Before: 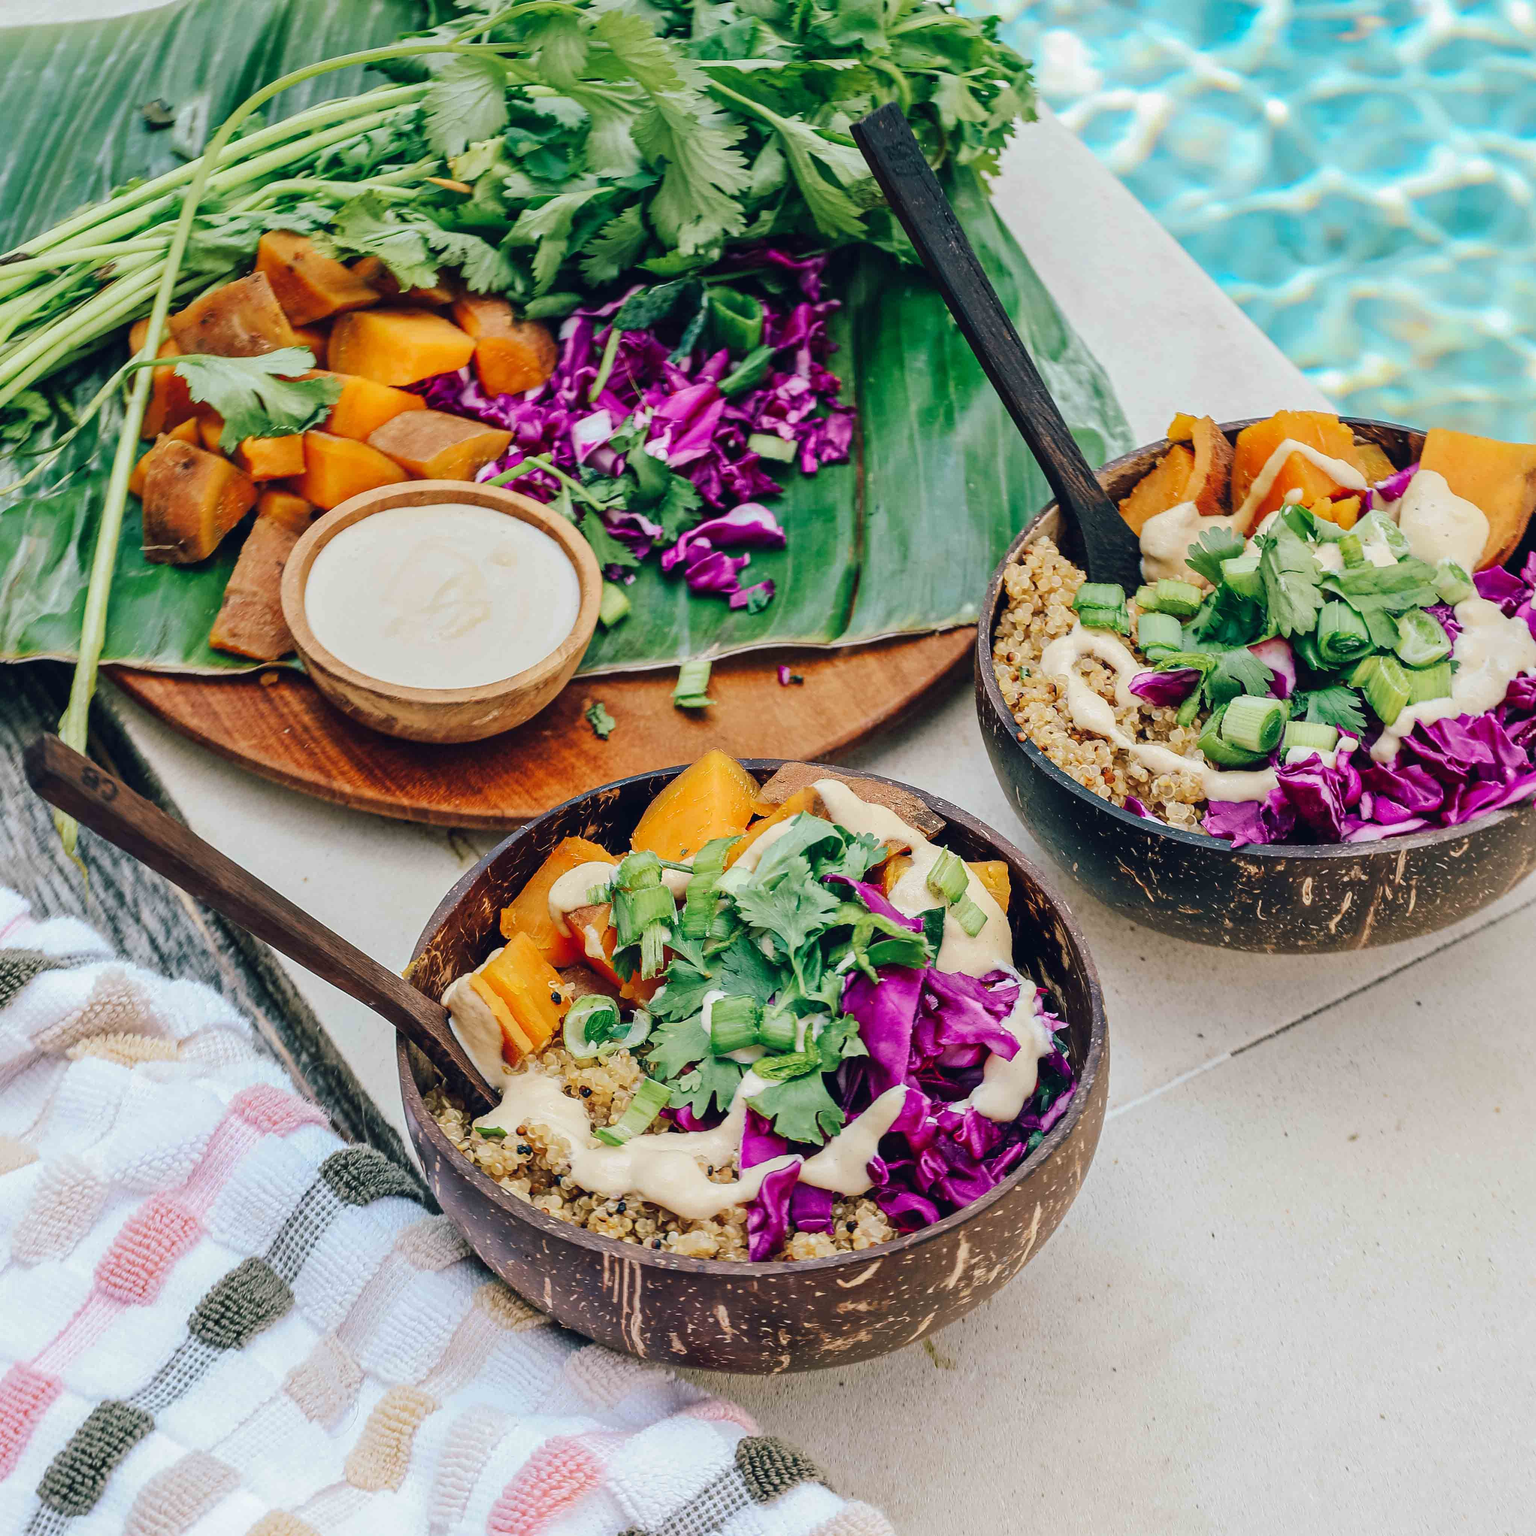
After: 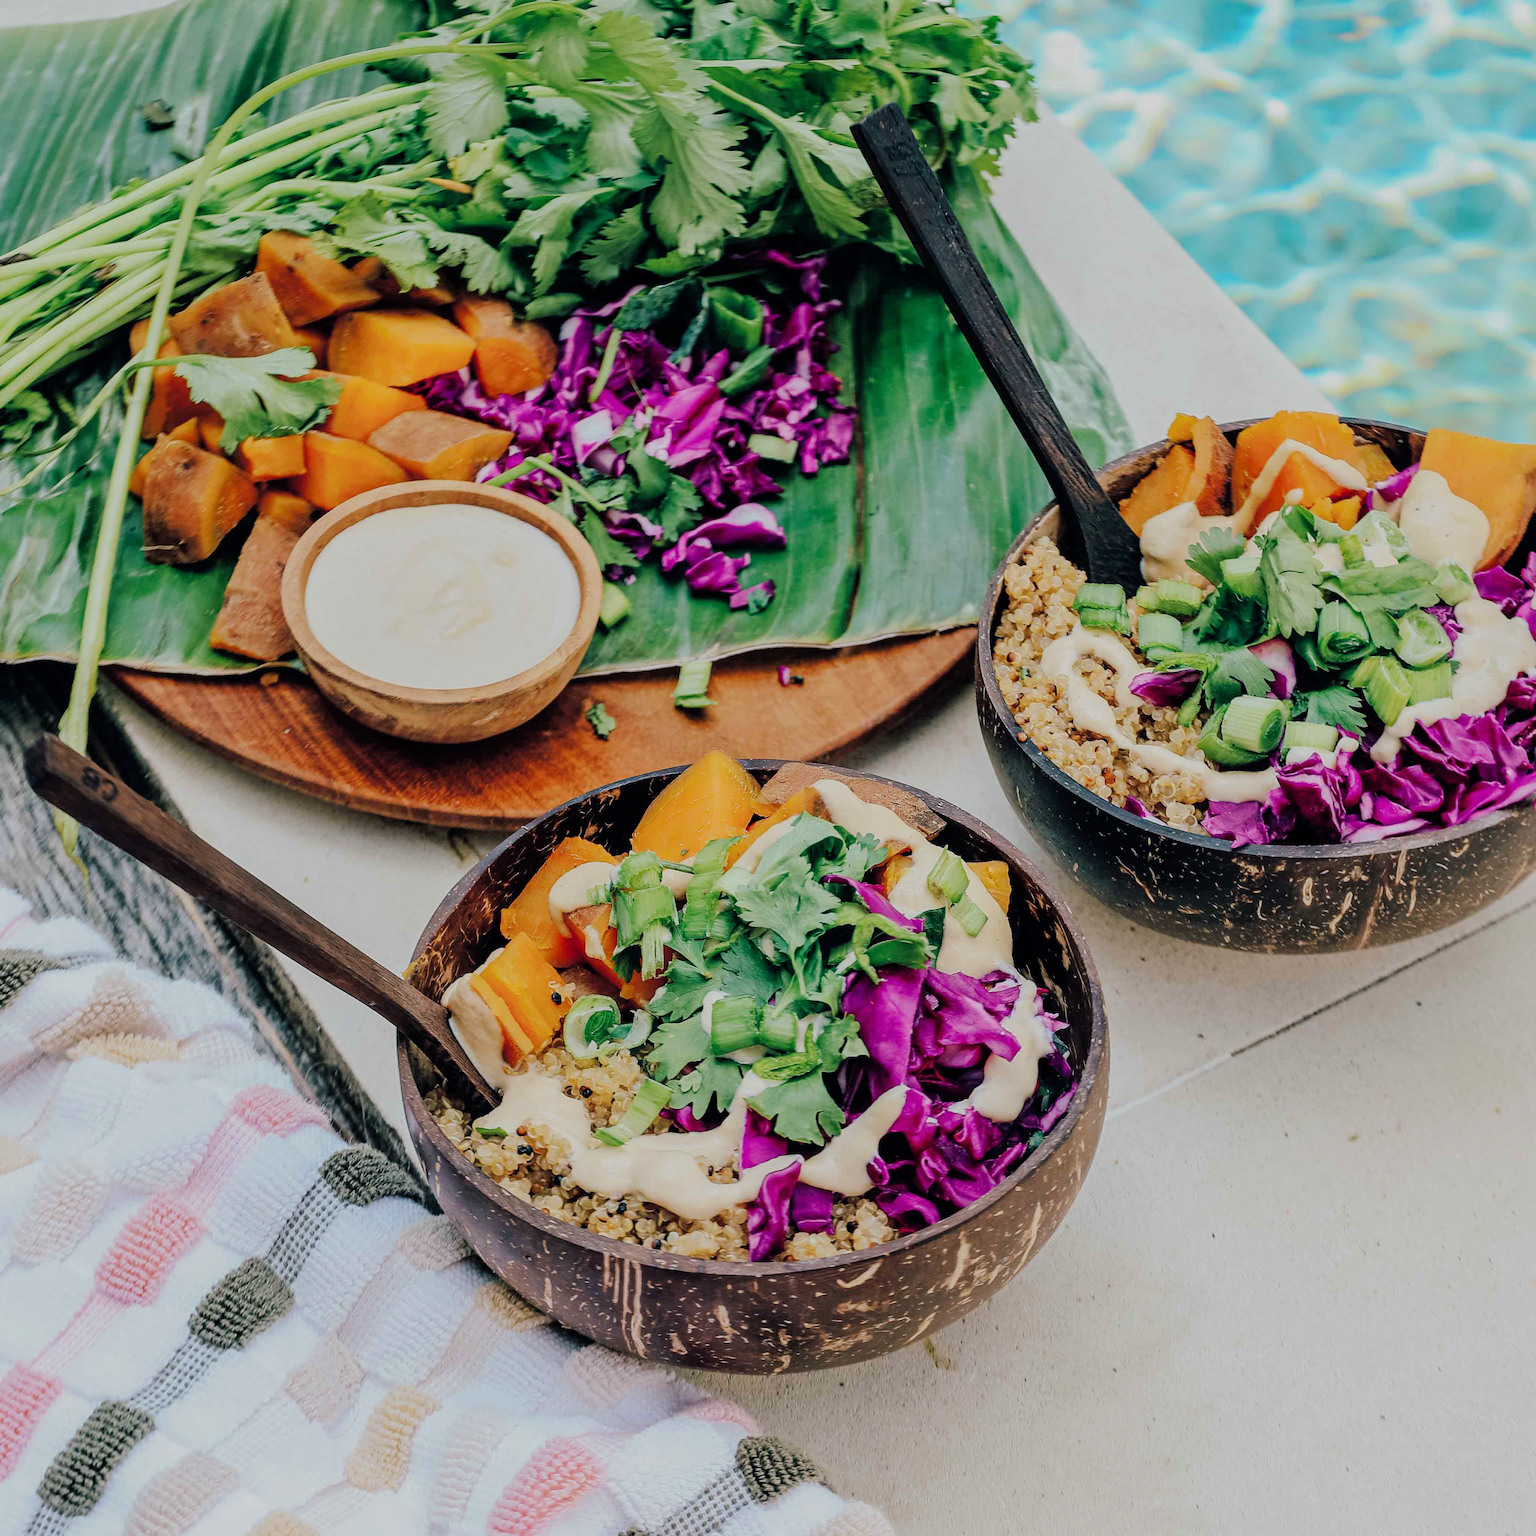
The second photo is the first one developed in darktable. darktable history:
filmic rgb: black relative exposure -7.78 EV, white relative exposure 4.43 EV, threshold 5.94 EV, hardness 3.75, latitude 38.83%, contrast 0.973, highlights saturation mix 9.01%, shadows ↔ highlights balance 4.62%, enable highlight reconstruction true
